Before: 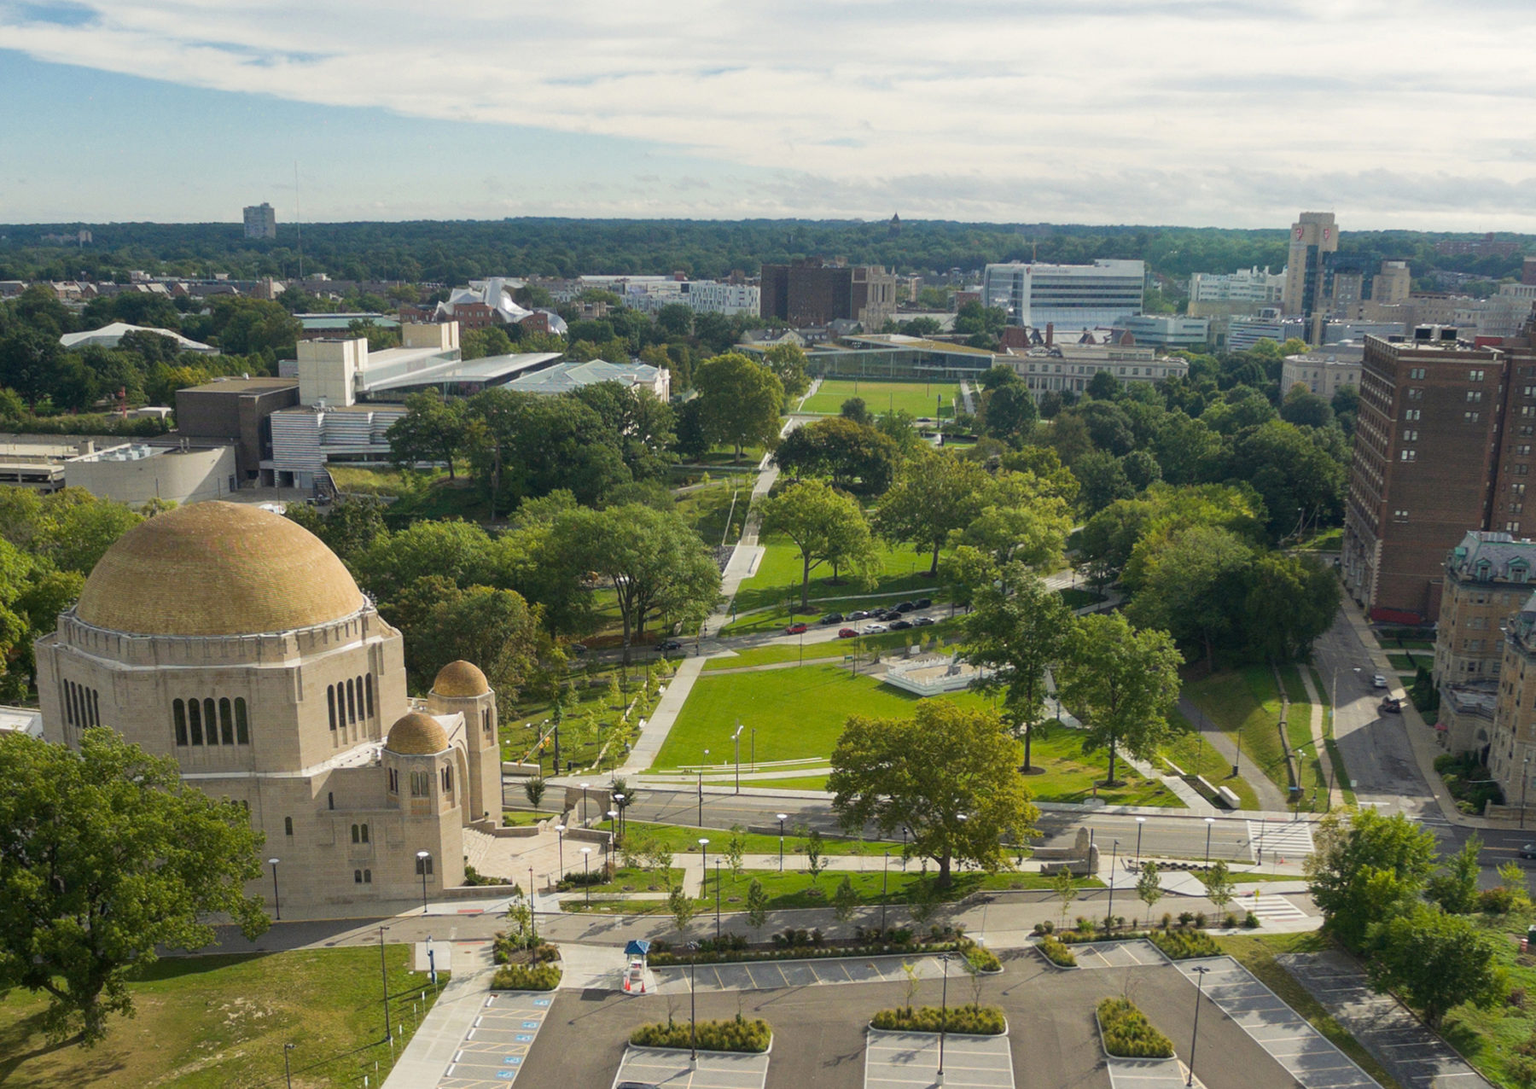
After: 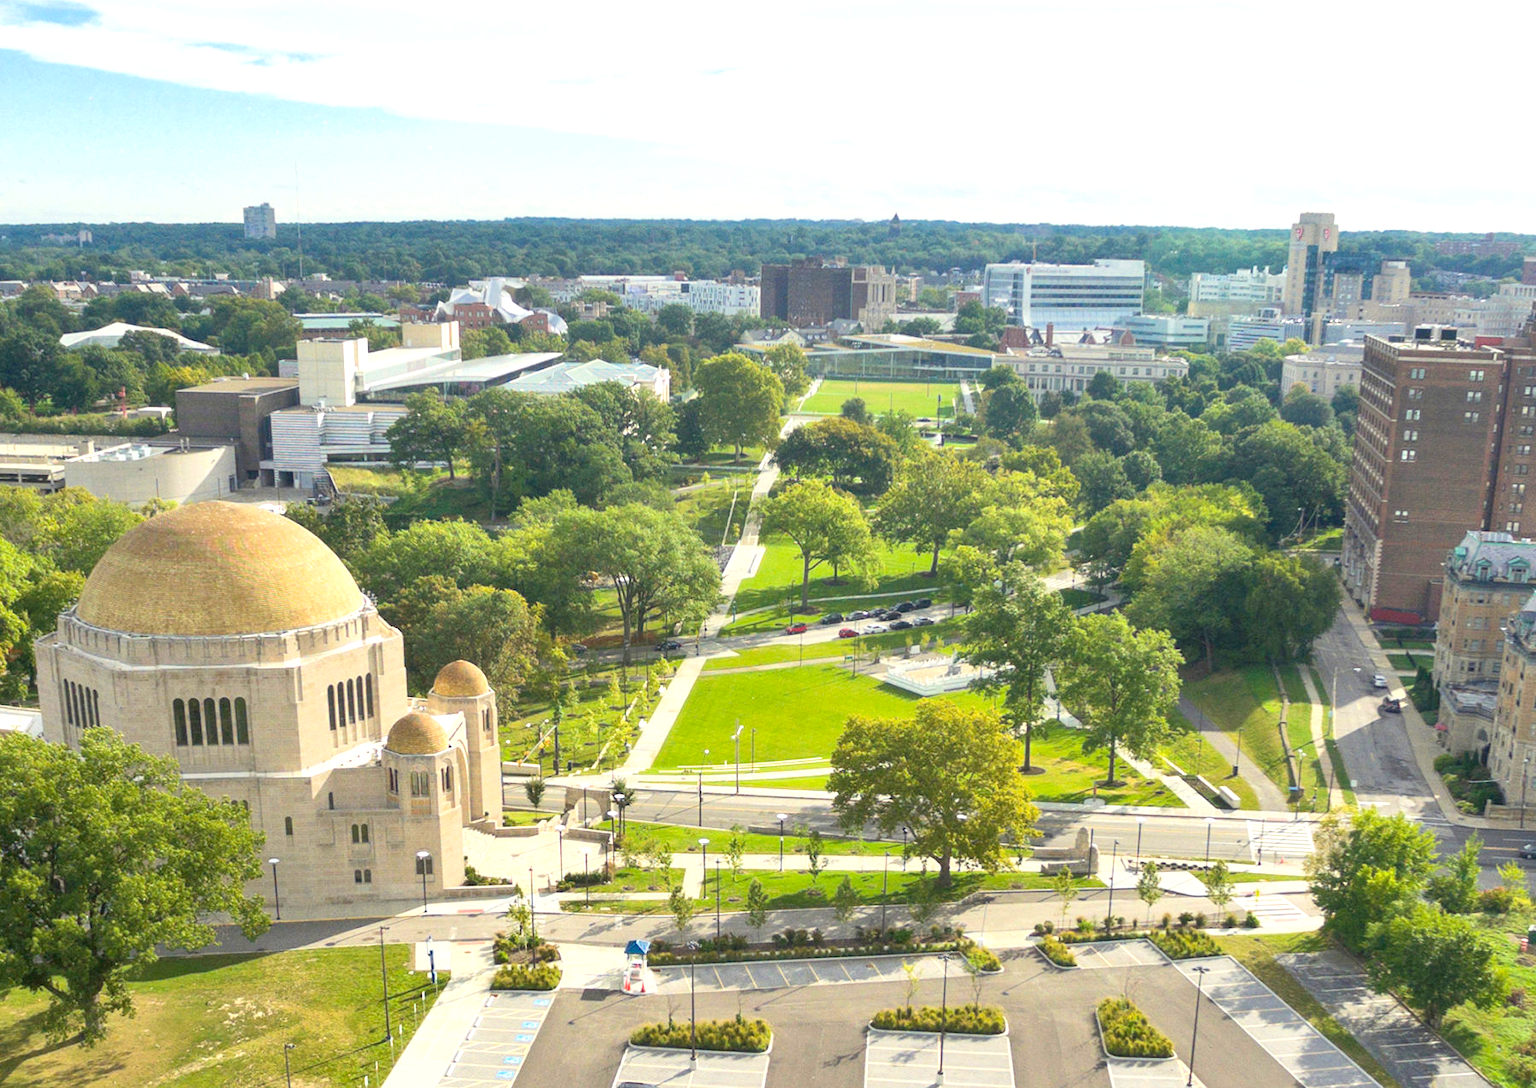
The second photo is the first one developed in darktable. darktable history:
shadows and highlights: shadows 20.86, highlights -36, soften with gaussian
levels: white 99.95%, levels [0, 0.478, 1]
exposure: black level correction 0, exposure 1.371 EV, compensate highlight preservation false
tone equalizer: -8 EV -0.002 EV, -7 EV 0.004 EV, -6 EV -0.02 EV, -5 EV 0.017 EV, -4 EV -0.006 EV, -3 EV 0.004 EV, -2 EV -0.047 EV, -1 EV -0.306 EV, +0 EV -0.608 EV, edges refinement/feathering 500, mask exposure compensation -1.57 EV, preserve details guided filter
